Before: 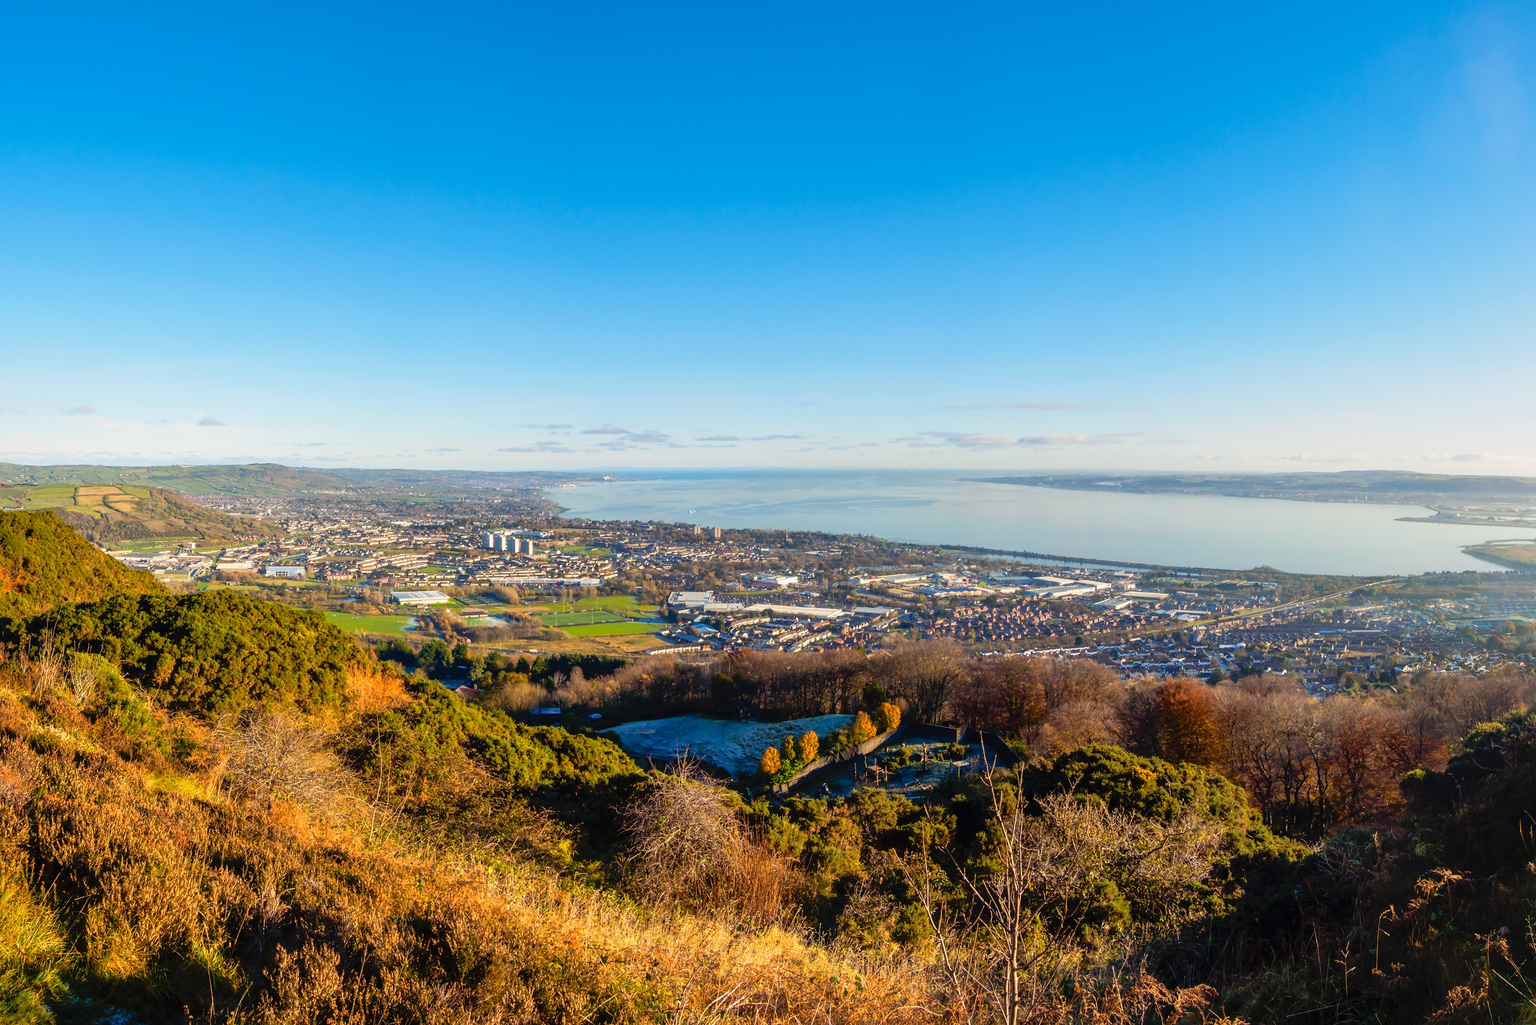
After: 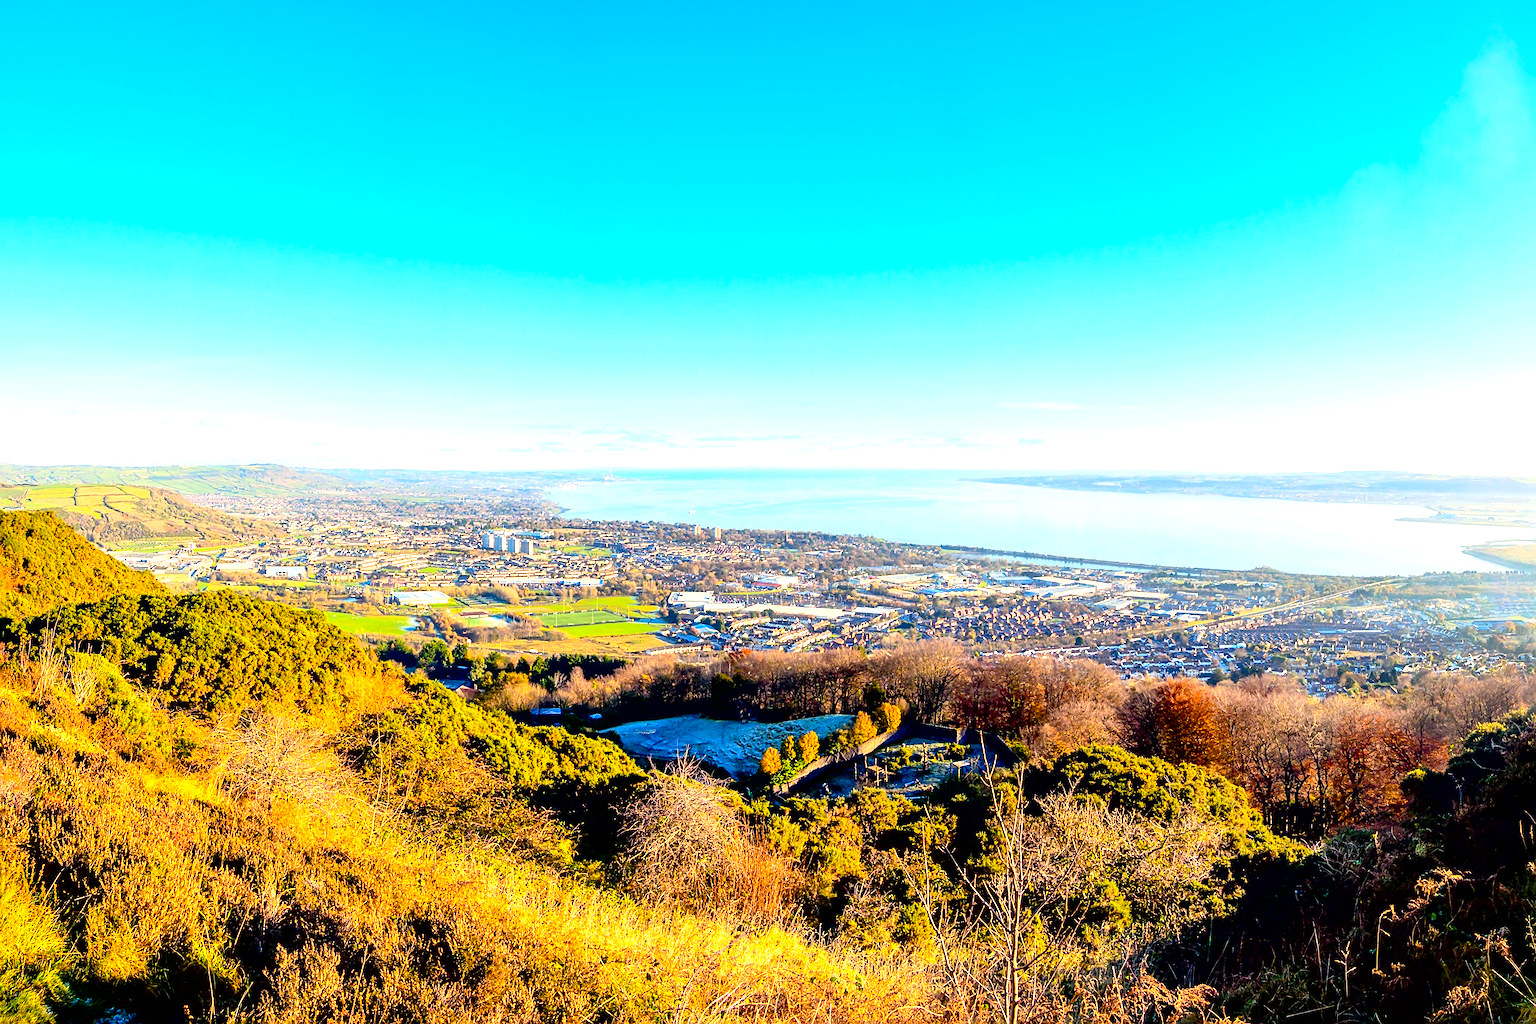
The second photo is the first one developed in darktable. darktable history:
exposure: black level correction 0.008, exposure 0.979 EV, compensate highlight preservation false
contrast brightness saturation: contrast 0.2, brightness 0.16, saturation 0.22
sharpen: on, module defaults
